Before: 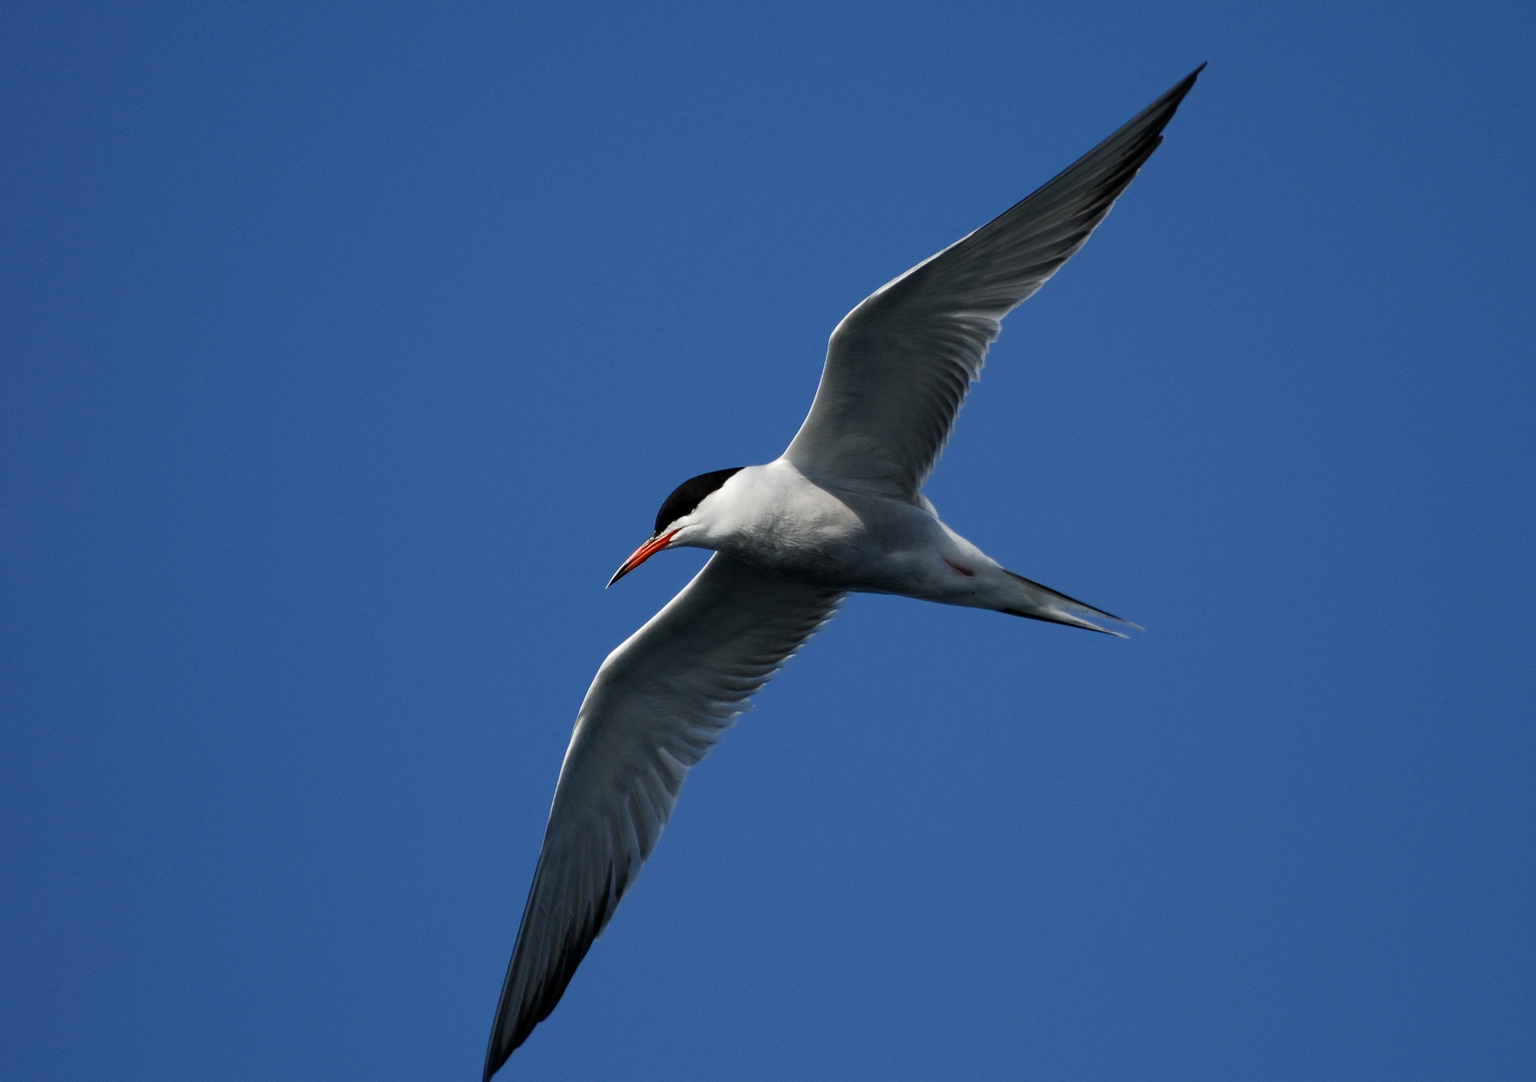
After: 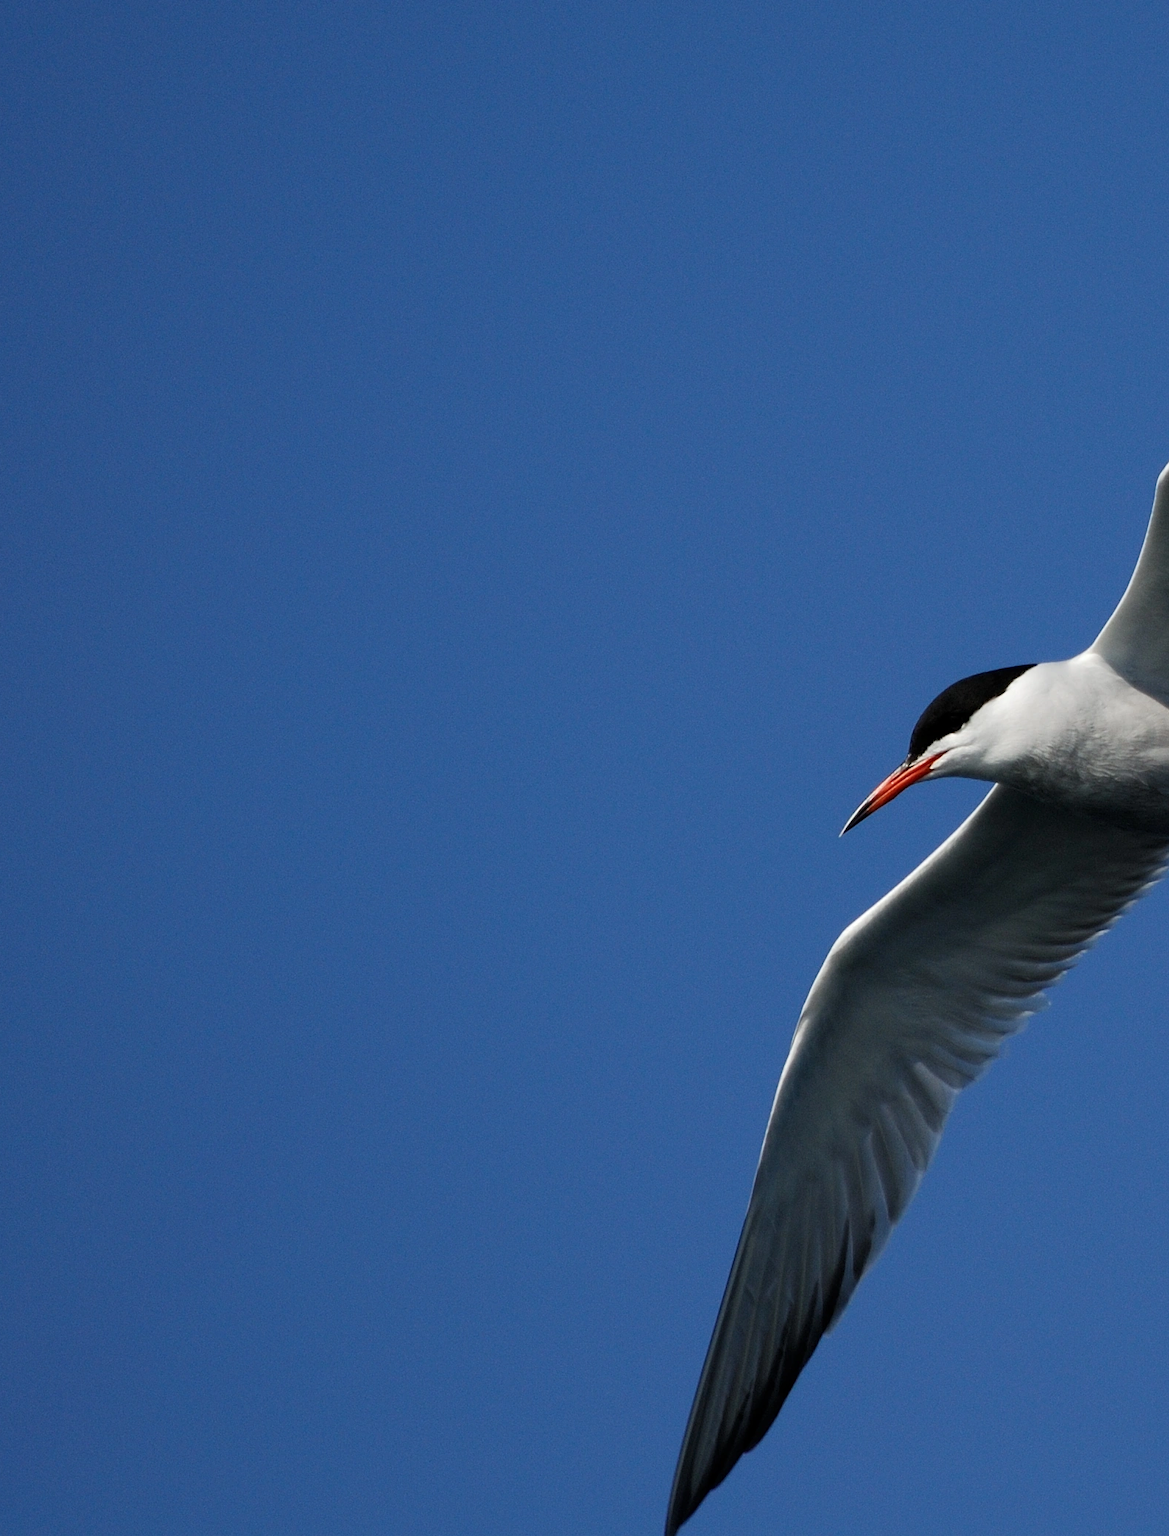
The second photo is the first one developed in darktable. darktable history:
crop: left 1.009%, right 45.391%, bottom 0.082%
